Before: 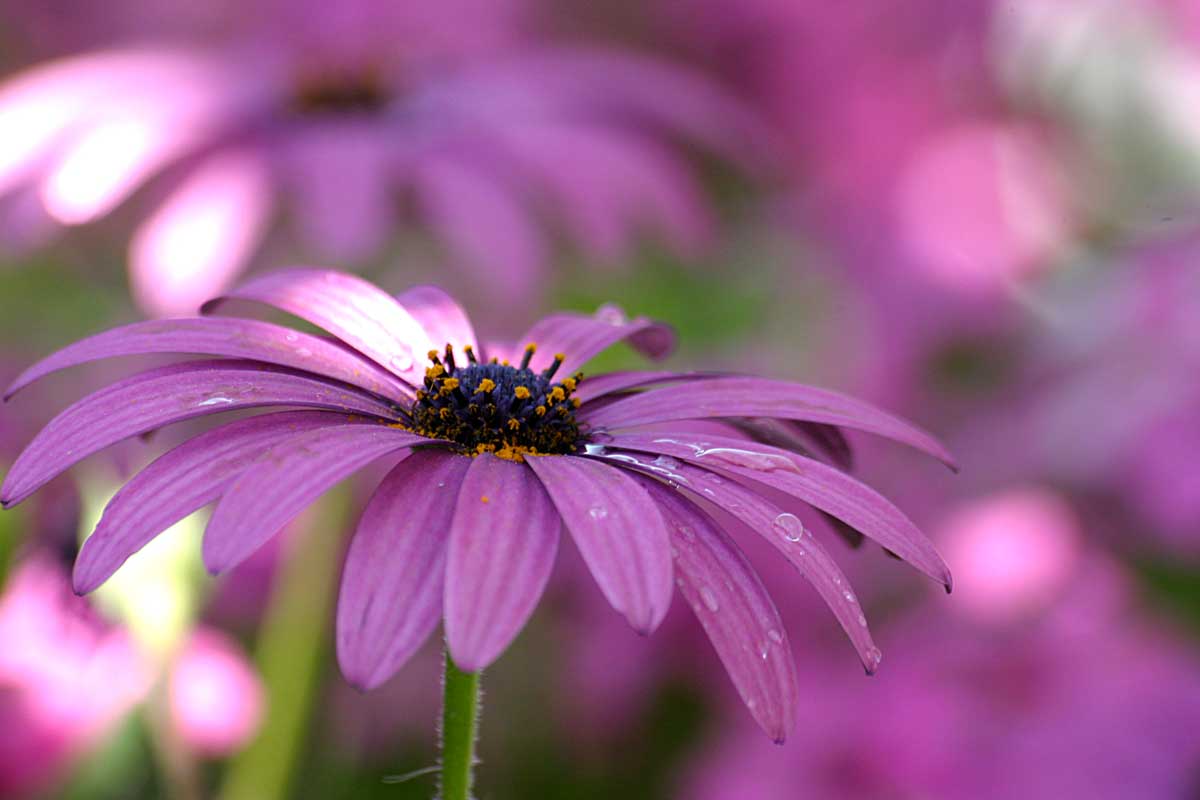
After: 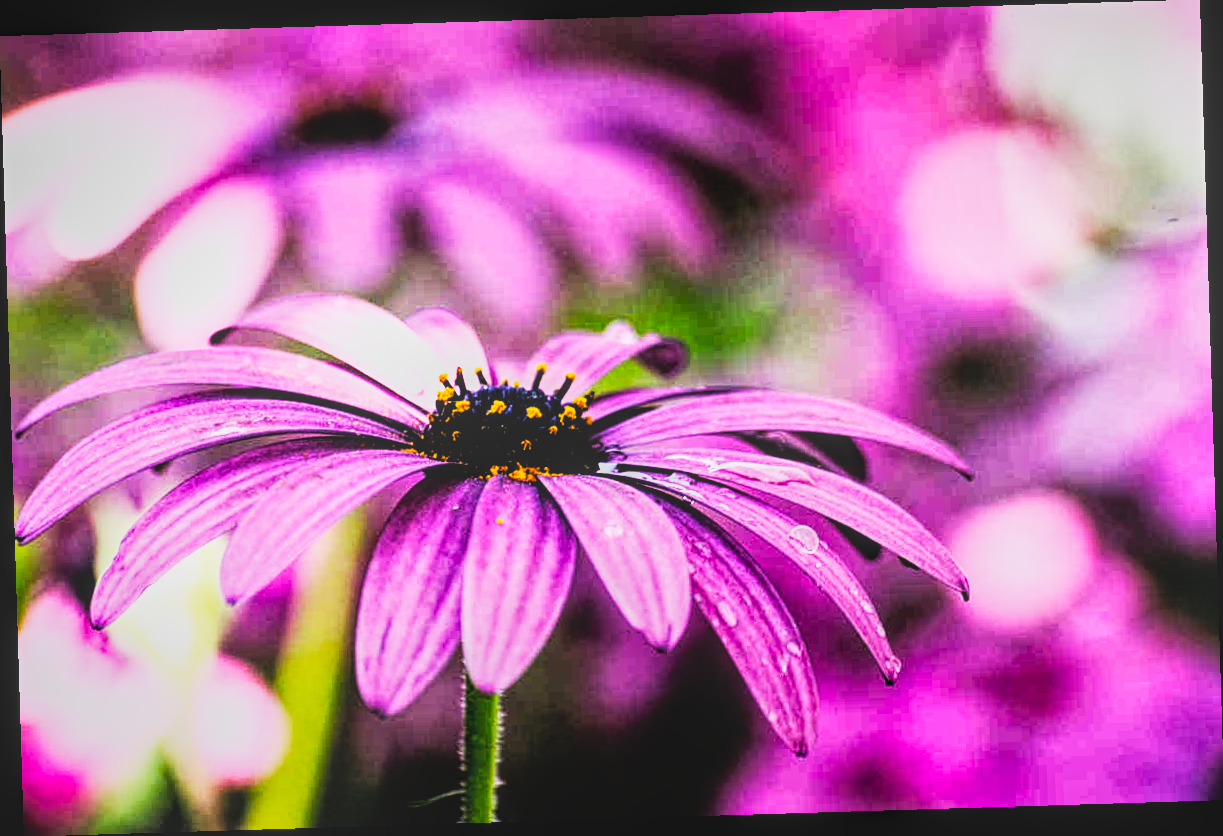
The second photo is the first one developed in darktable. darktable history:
color balance rgb: shadows lift › luminance -10%, power › luminance -9%, linear chroma grading › global chroma 10%, global vibrance 10%, contrast 15%, saturation formula JzAzBz (2021)
sigmoid: contrast 1.93, skew 0.29, preserve hue 0%
rgb curve: curves: ch0 [(0, 0) (0.21, 0.15) (0.24, 0.21) (0.5, 0.75) (0.75, 0.96) (0.89, 0.99) (1, 1)]; ch1 [(0, 0.02) (0.21, 0.13) (0.25, 0.2) (0.5, 0.67) (0.75, 0.9) (0.89, 0.97) (1, 1)]; ch2 [(0, 0.02) (0.21, 0.13) (0.25, 0.2) (0.5, 0.67) (0.75, 0.9) (0.89, 0.97) (1, 1)], compensate middle gray true
tone equalizer: on, module defaults
rotate and perspective: rotation -1.75°, automatic cropping off
local contrast: highlights 66%, shadows 33%, detail 166%, midtone range 0.2
